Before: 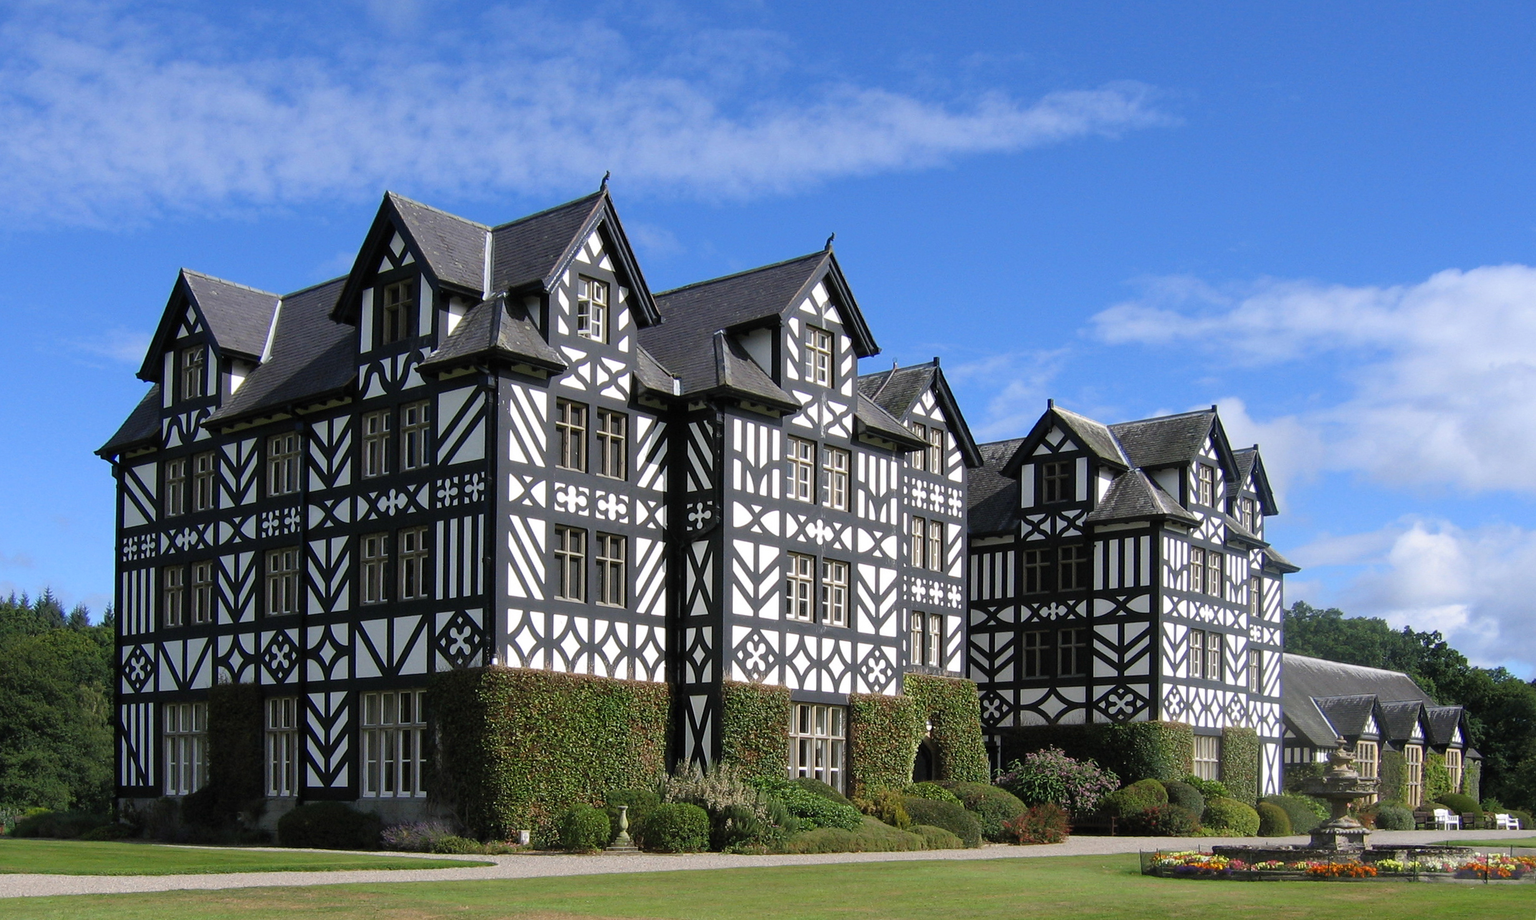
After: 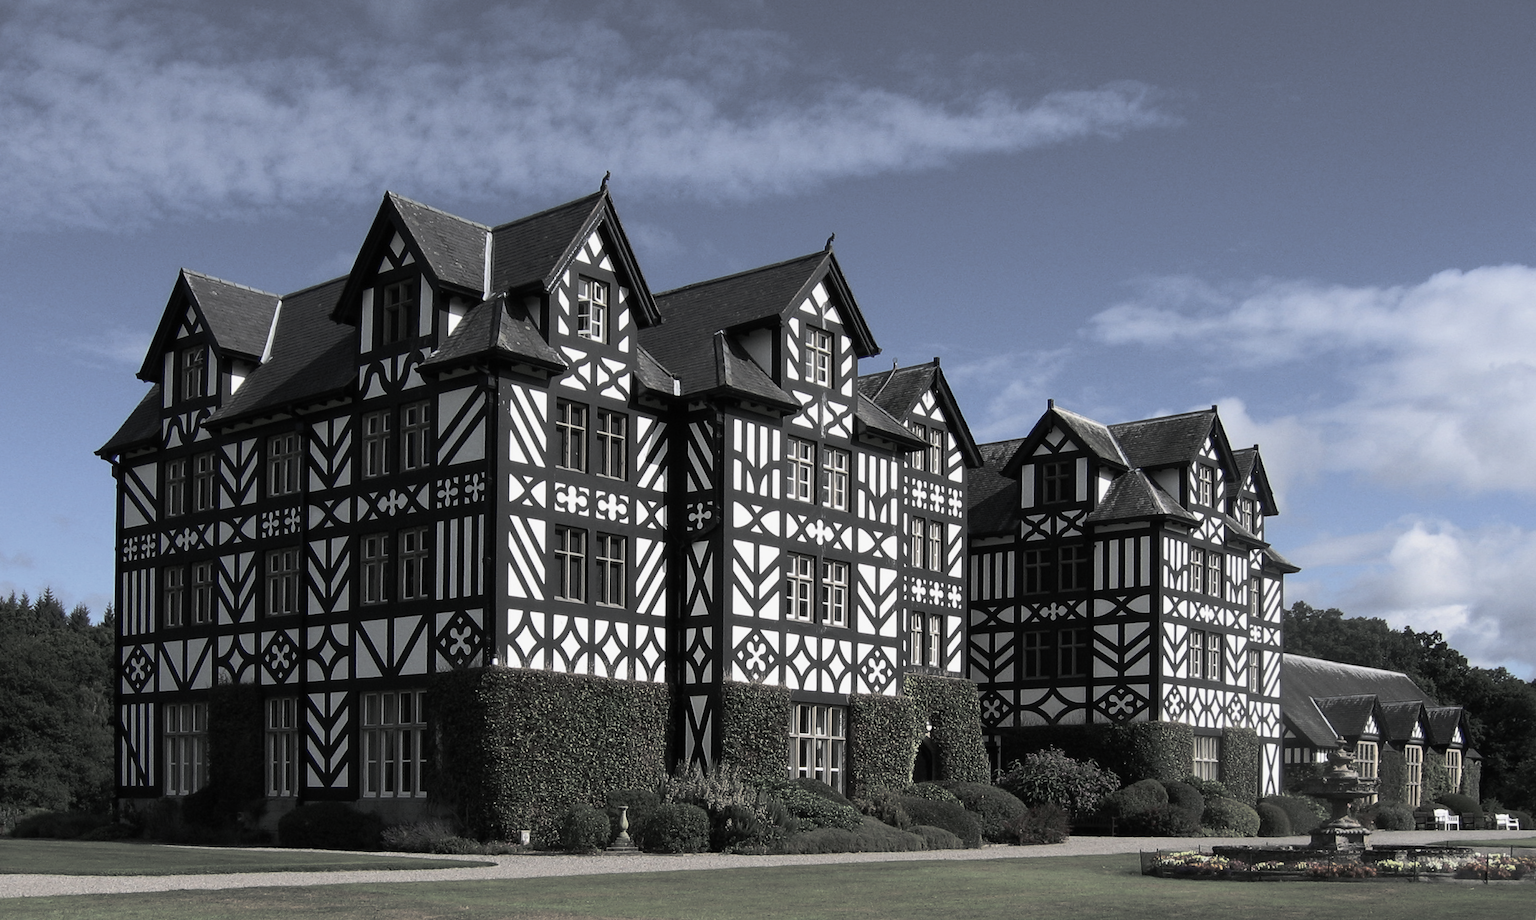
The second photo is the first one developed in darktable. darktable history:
color balance rgb: shadows lift › chroma 2.064%, shadows lift › hue 220.12°, perceptual saturation grading › global saturation -28.942%, perceptual saturation grading › highlights -20.054%, perceptual saturation grading › mid-tones -23.632%, perceptual saturation grading › shadows -22.914%, perceptual brilliance grading › highlights 4.243%, perceptual brilliance grading › mid-tones -17.538%, perceptual brilliance grading › shadows -41.539%, contrast -9.754%
